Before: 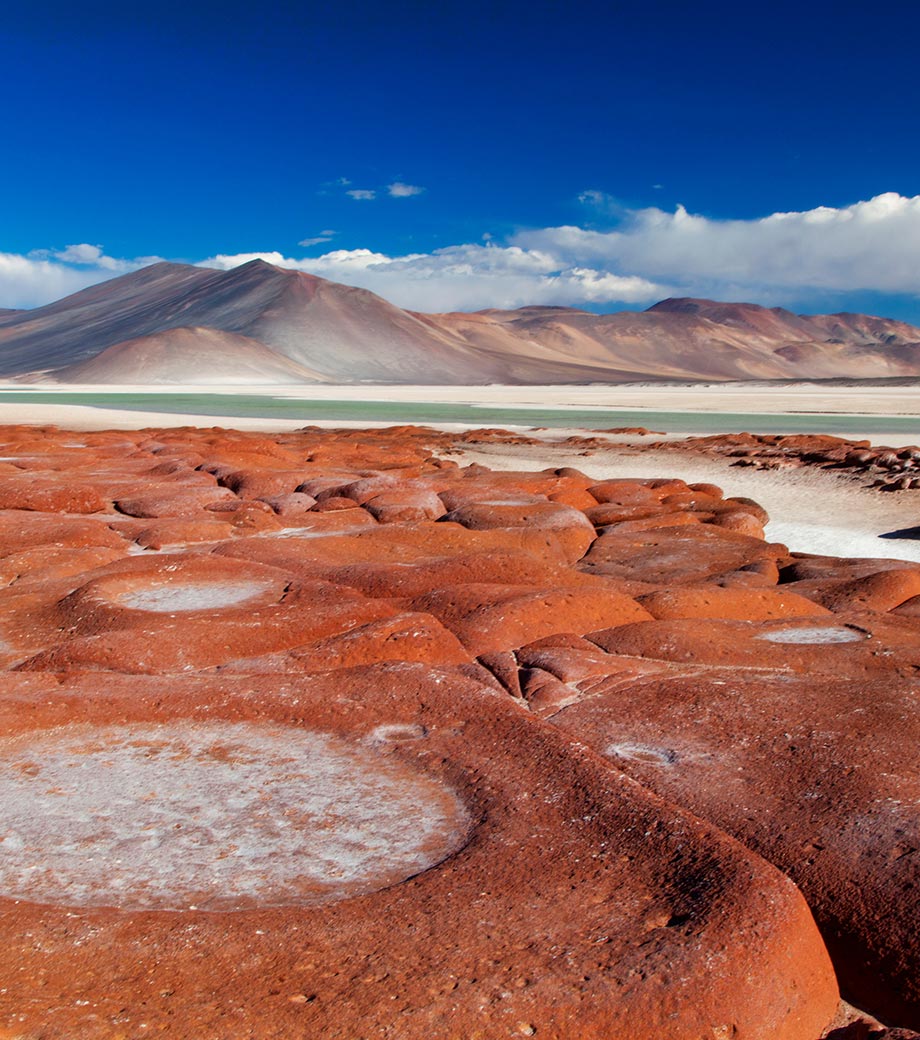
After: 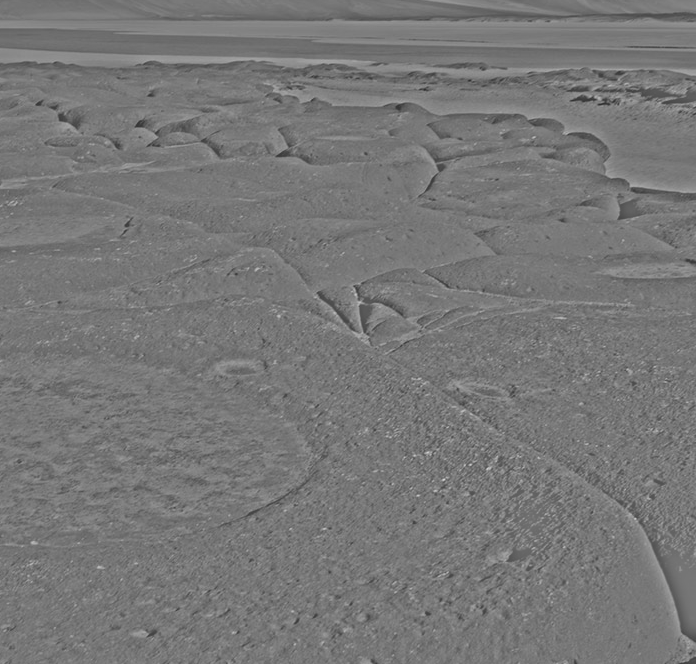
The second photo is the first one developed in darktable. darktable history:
crop and rotate: left 17.299%, top 35.115%, right 7.015%, bottom 1.024%
highpass: sharpness 25.84%, contrast boost 14.94%
